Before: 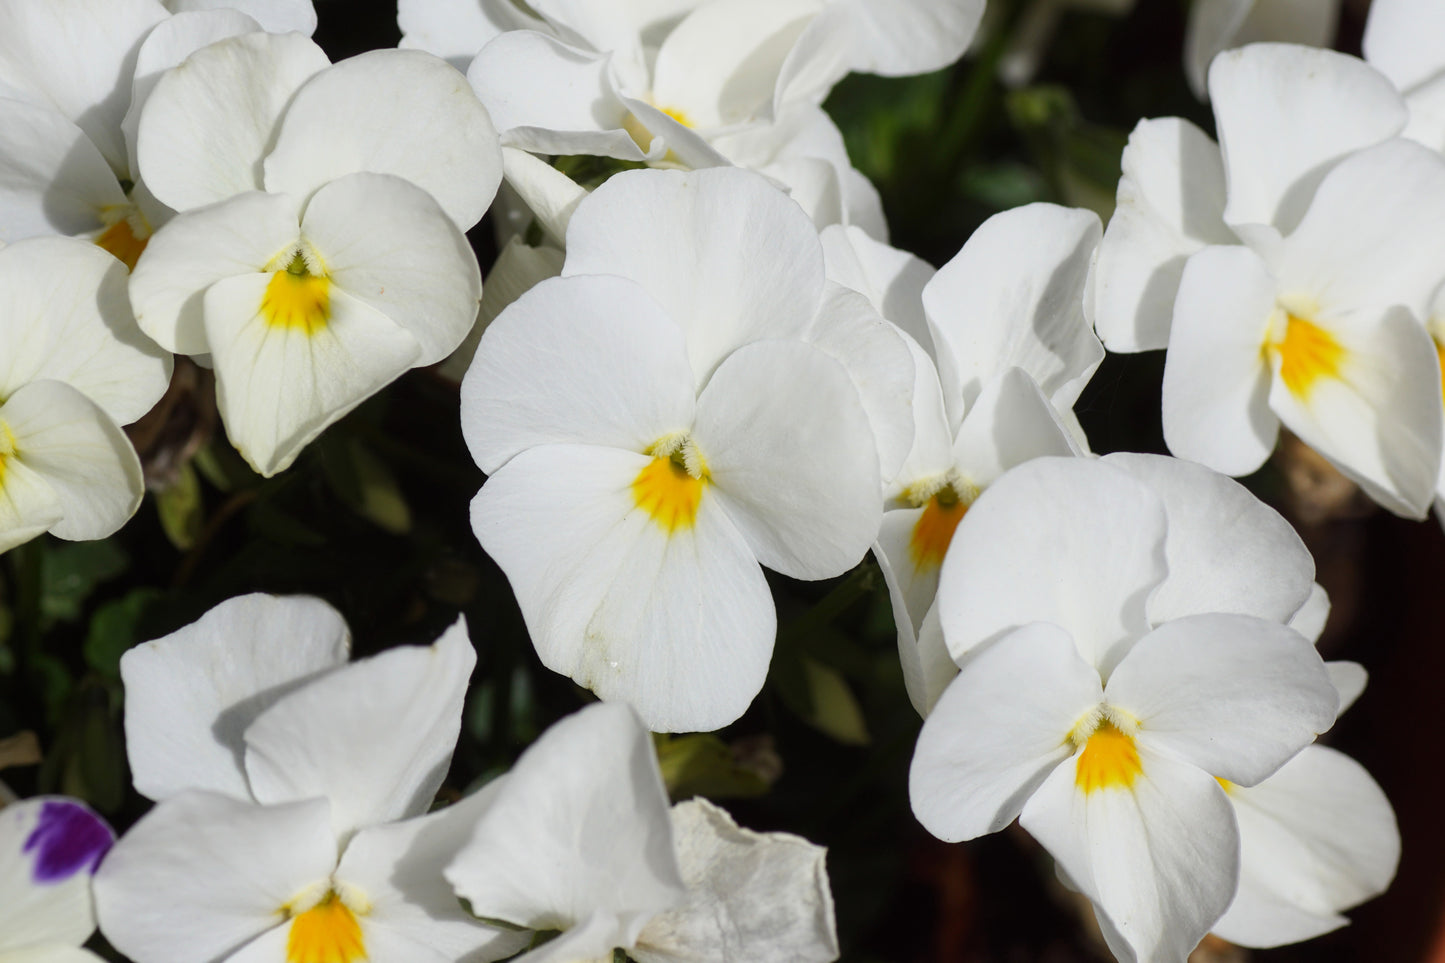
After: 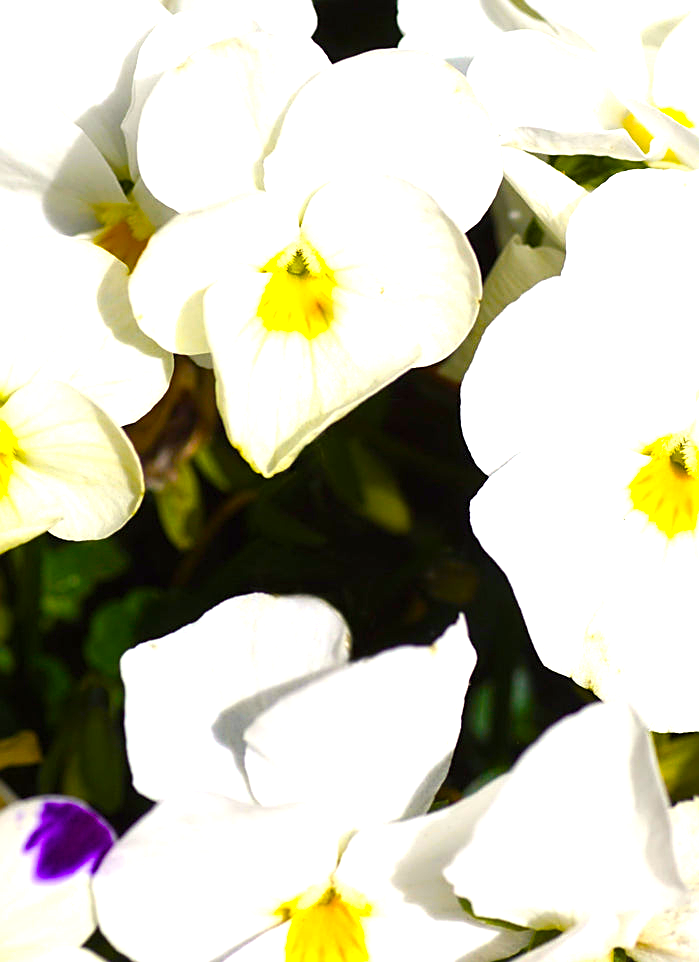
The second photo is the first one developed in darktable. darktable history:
color balance rgb: shadows lift › chroma 2.03%, shadows lift › hue 247.77°, highlights gain › chroma 1.059%, highlights gain › hue 60.1°, linear chroma grading › global chroma 15.479%, perceptual saturation grading › global saturation 35.927%, perceptual saturation grading › shadows 35.327%, global vibrance 35.094%, contrast 9.954%
crop and rotate: left 0.031%, top 0%, right 51.569%
exposure: exposure 1 EV, compensate highlight preservation false
sharpen: on, module defaults
